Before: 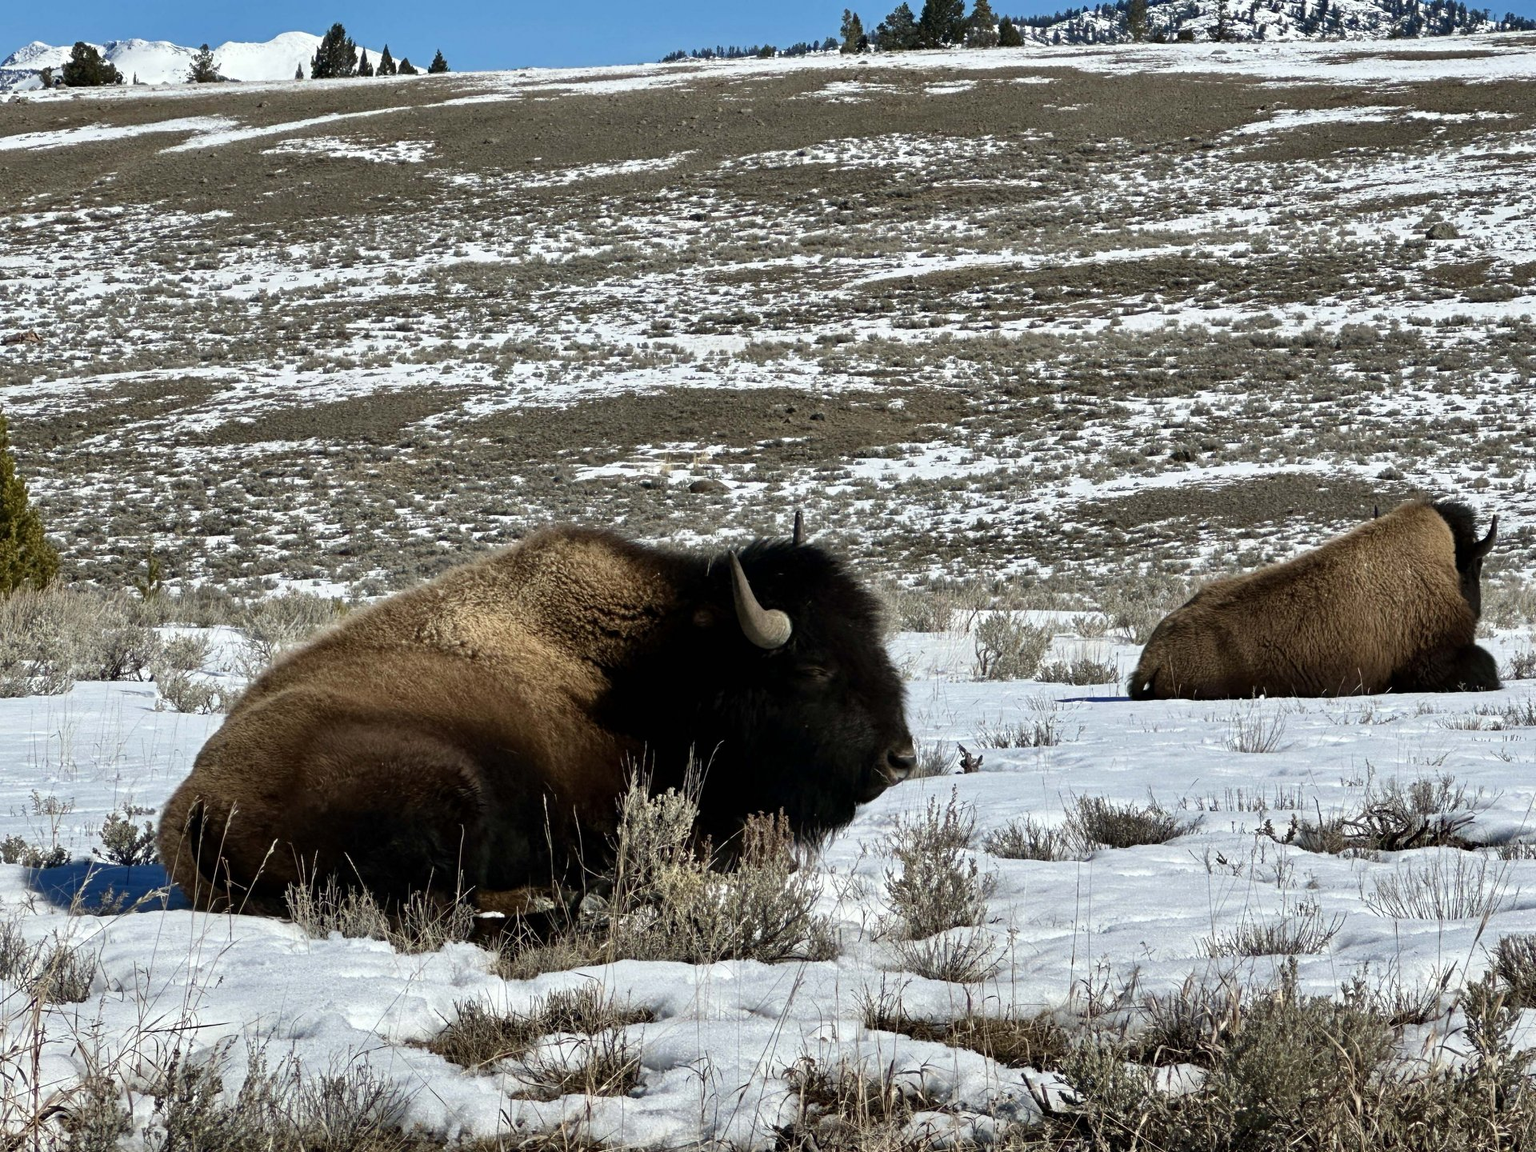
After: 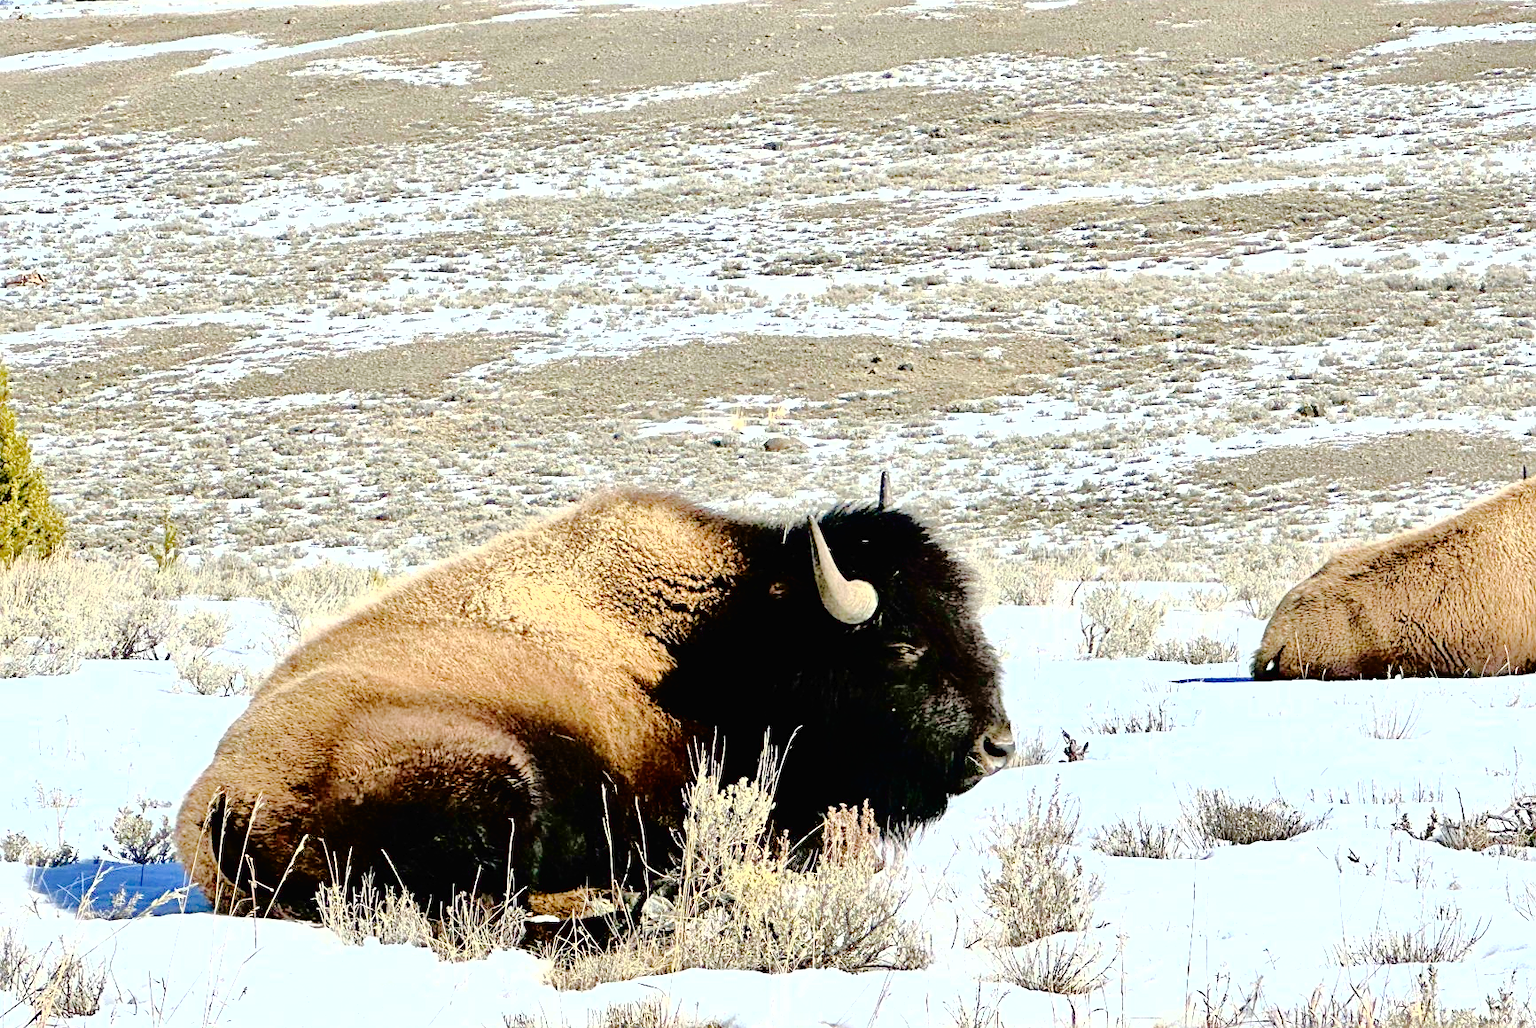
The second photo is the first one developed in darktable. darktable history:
exposure: black level correction 0, exposure 1.5 EV, compensate exposure bias true, compensate highlight preservation false
tone curve: curves: ch0 [(0, 0) (0.003, 0.041) (0.011, 0.042) (0.025, 0.041) (0.044, 0.043) (0.069, 0.048) (0.1, 0.059) (0.136, 0.079) (0.177, 0.107) (0.224, 0.152) (0.277, 0.235) (0.335, 0.331) (0.399, 0.427) (0.468, 0.512) (0.543, 0.595) (0.623, 0.668) (0.709, 0.736) (0.801, 0.813) (0.898, 0.891) (1, 1)], preserve colors none
fill light: exposure -2 EV, width 8.6
contrast brightness saturation: contrast 0.2, brightness 0.16, saturation 0.22
tone equalizer: -7 EV 0.15 EV, -6 EV 0.6 EV, -5 EV 1.15 EV, -4 EV 1.33 EV, -3 EV 1.15 EV, -2 EV 0.6 EV, -1 EV 0.15 EV, mask exposure compensation -0.5 EV
crop: top 7.49%, right 9.717%, bottom 11.943%
sharpen: on, module defaults
